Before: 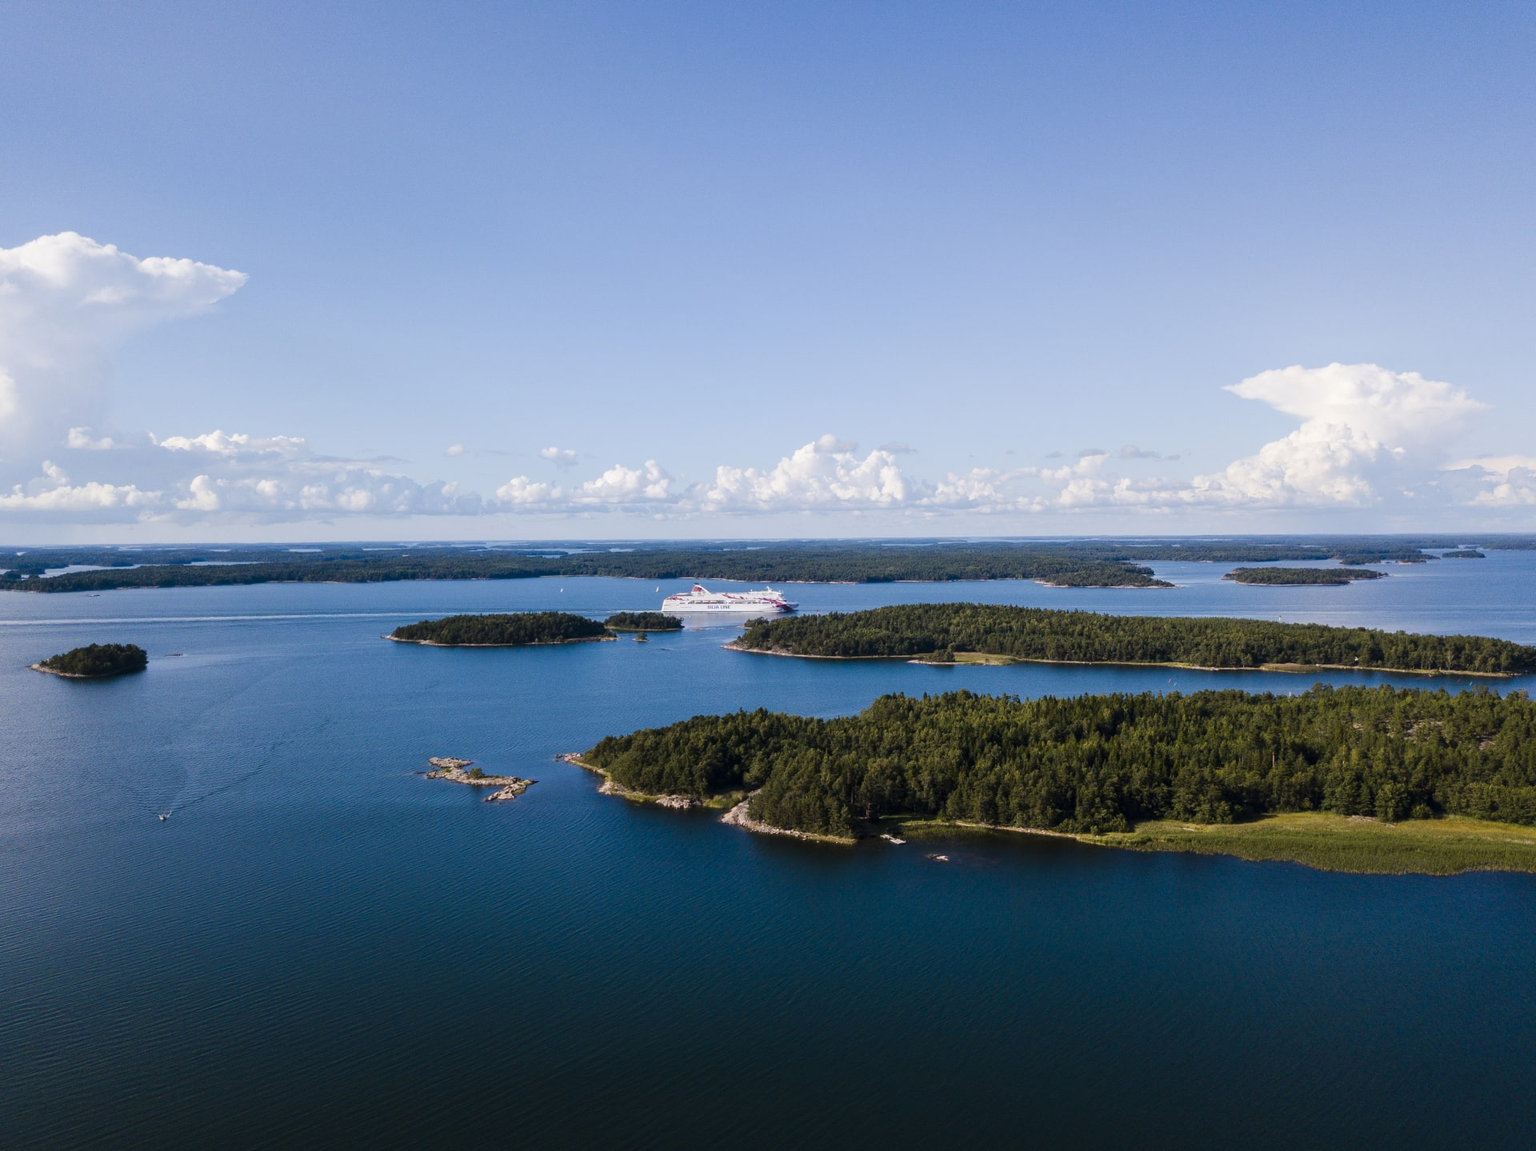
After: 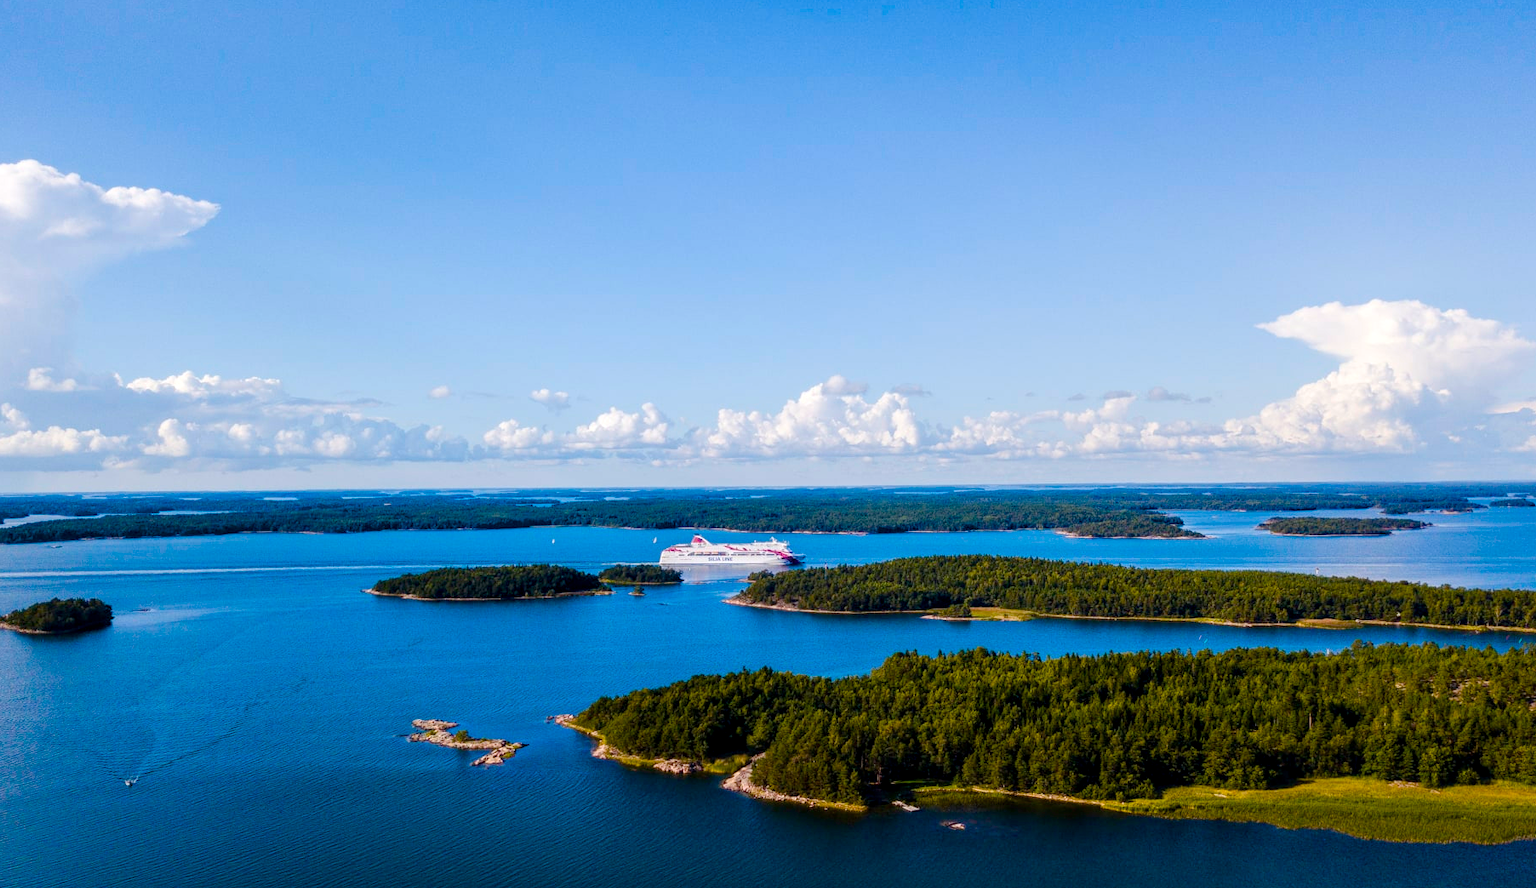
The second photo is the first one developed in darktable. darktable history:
color balance rgb: linear chroma grading › global chroma 25.176%, perceptual saturation grading › global saturation 20%, perceptual saturation grading › highlights -14.362%, perceptual saturation grading › shadows 50.255%
local contrast: on, module defaults
crop: left 2.729%, top 7.144%, right 3.241%, bottom 20.303%
